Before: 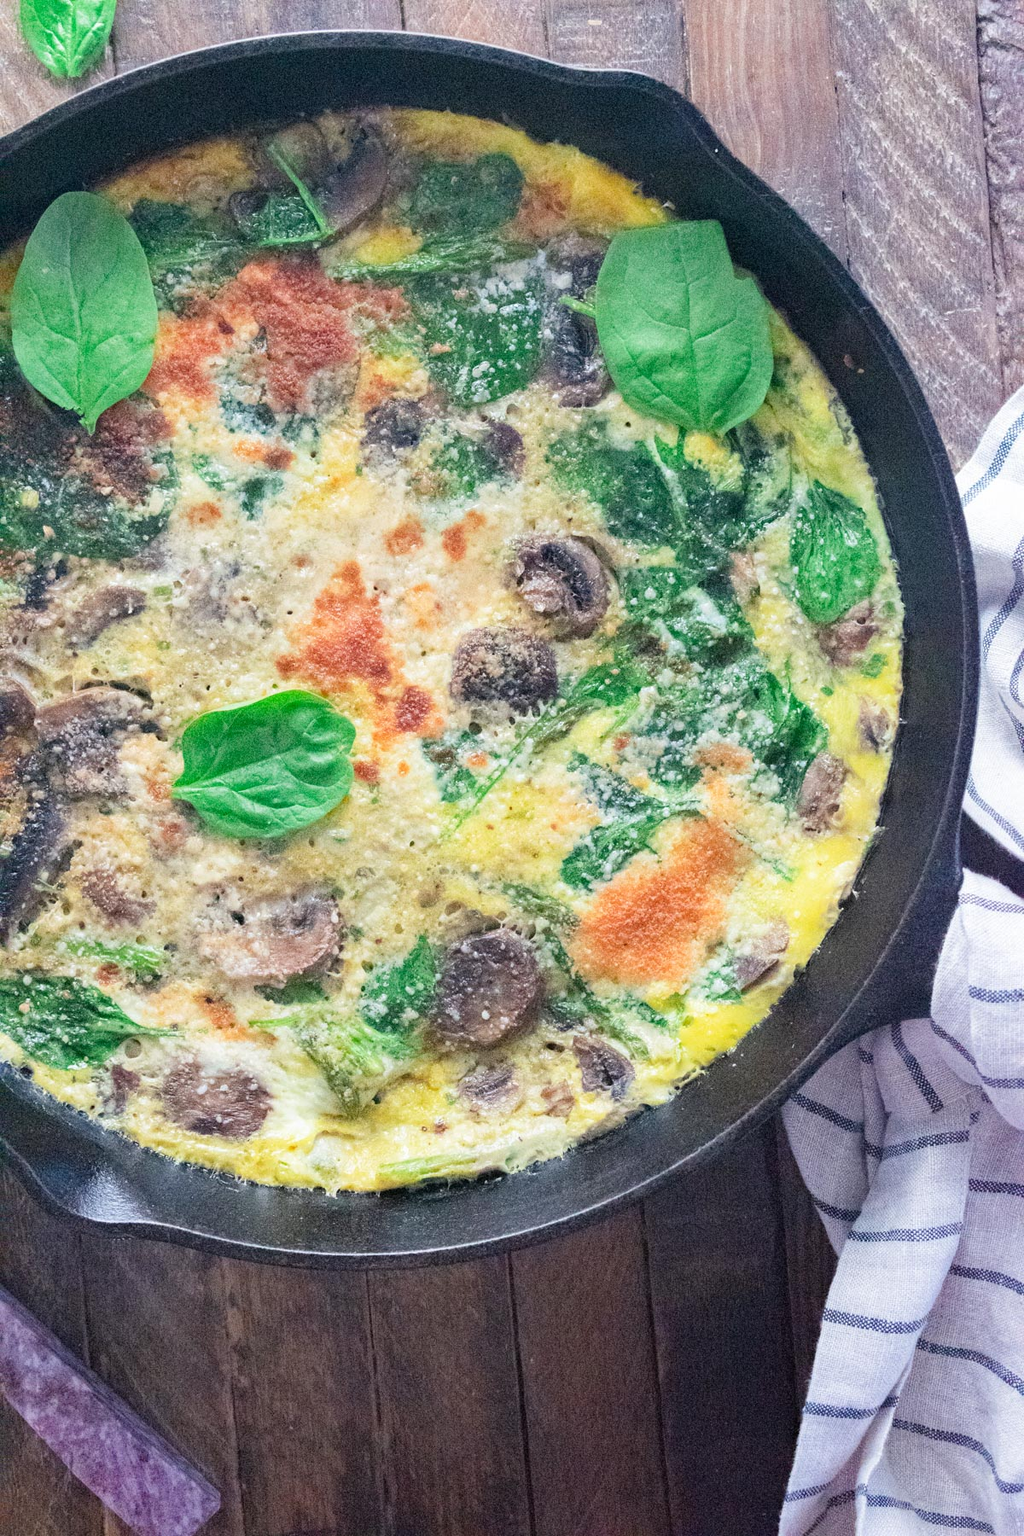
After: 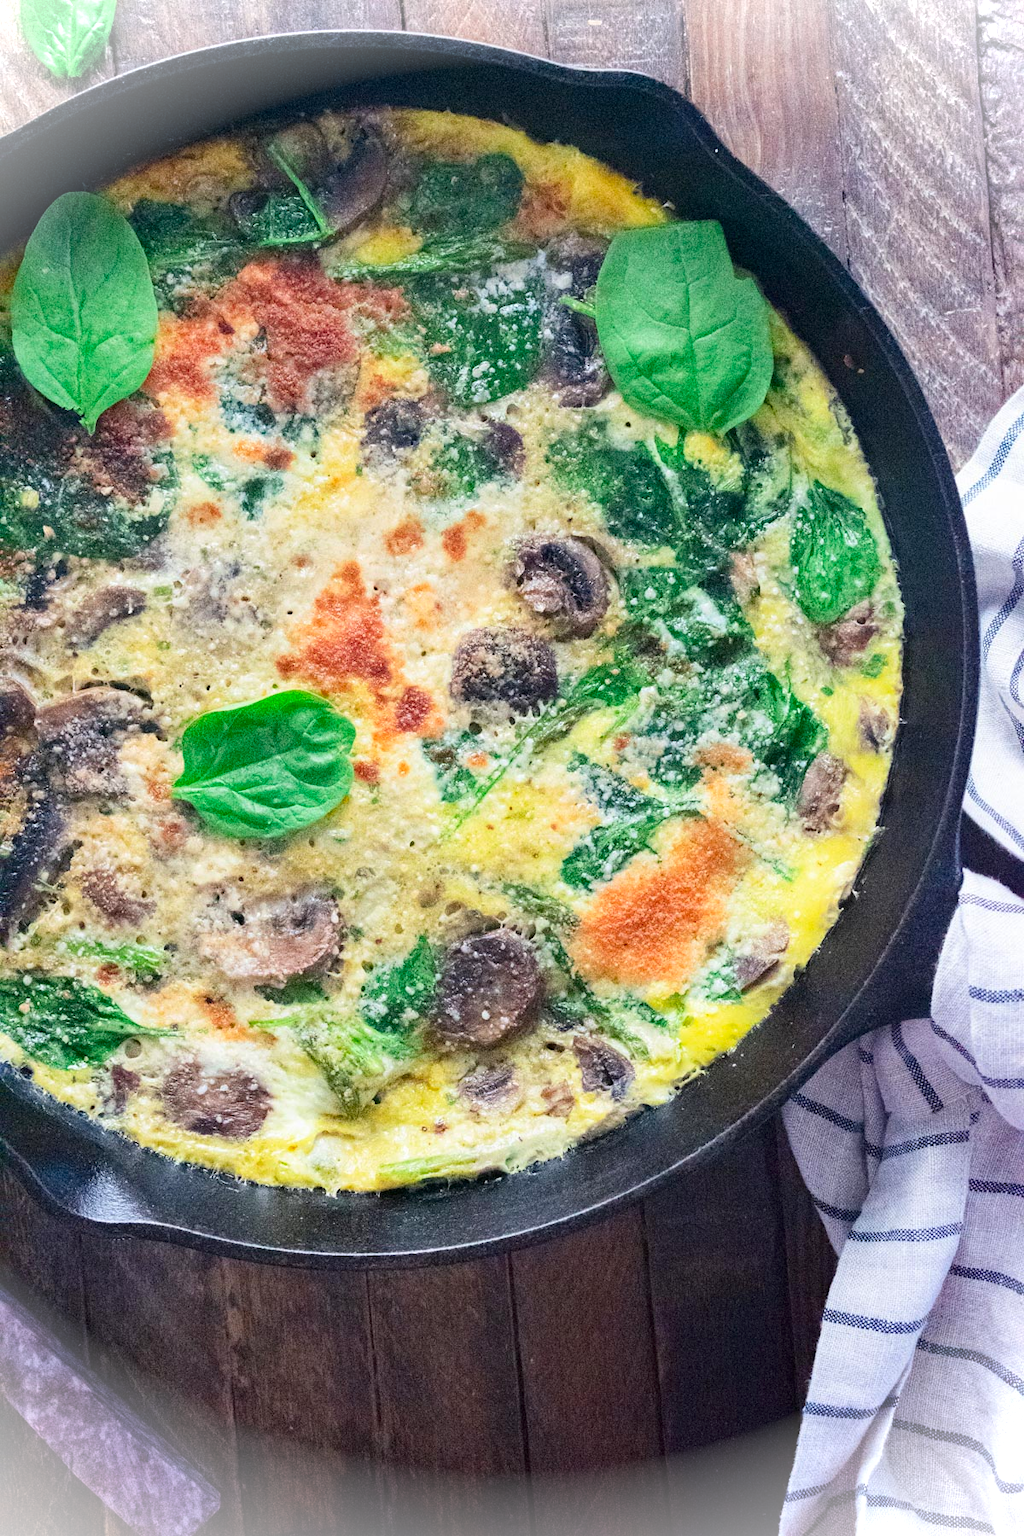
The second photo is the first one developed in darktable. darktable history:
vignetting: fall-off start 91.38%, brightness 0.996, saturation -0.494
contrast brightness saturation: contrast 0.132, brightness -0.05, saturation 0.16
